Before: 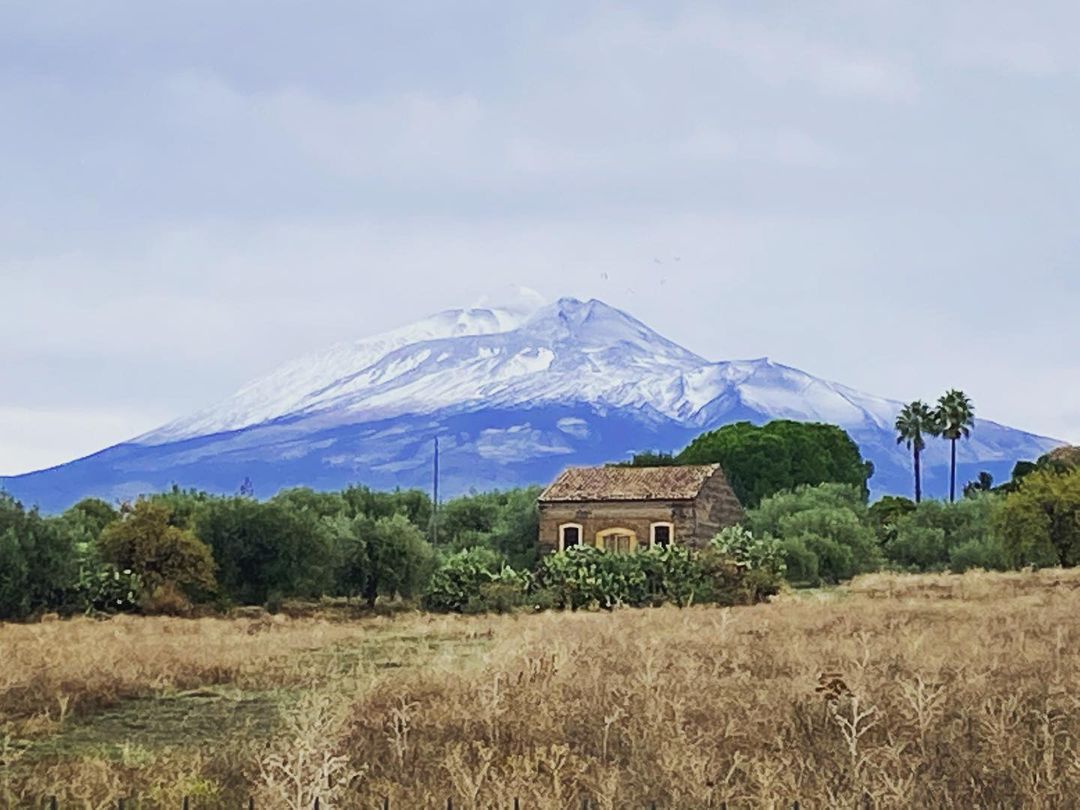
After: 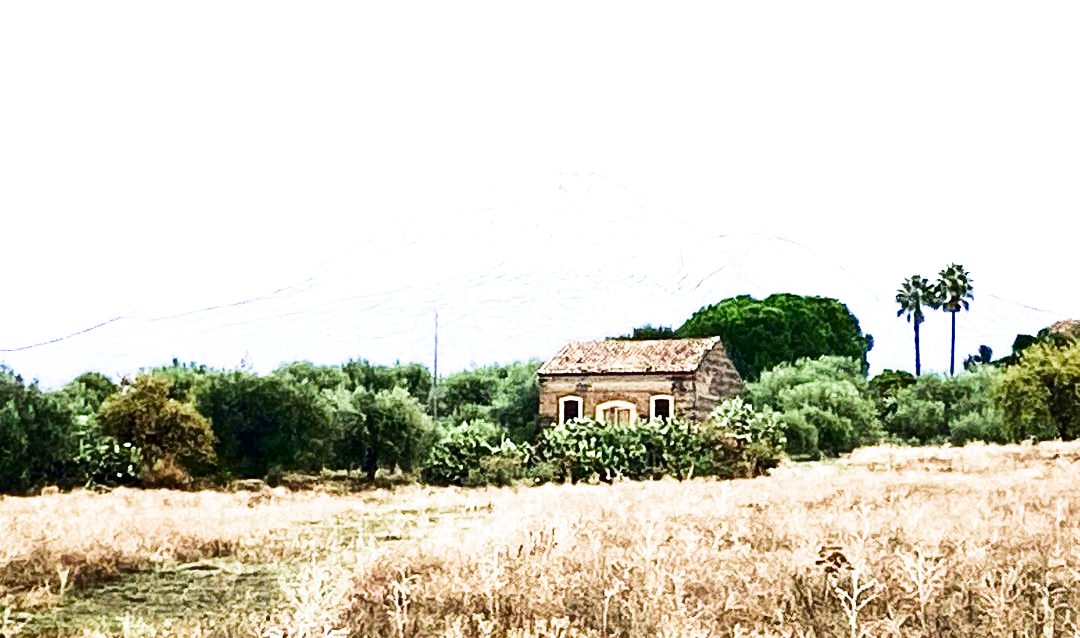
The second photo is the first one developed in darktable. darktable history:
exposure: black level correction 0.001, exposure 1.398 EV, compensate exposure bias true, compensate highlight preservation false
contrast brightness saturation: contrast 0.129, brightness -0.239, saturation 0.14
filmic rgb: middle gray luminance 21.61%, black relative exposure -14.09 EV, white relative exposure 2.97 EV, target black luminance 0%, hardness 8.75, latitude 60.36%, contrast 1.212, highlights saturation mix 3.88%, shadows ↔ highlights balance 41.97%, color science v4 (2020), iterations of high-quality reconstruction 0
crop and rotate: top 15.711%, bottom 5.489%
tone curve: curves: ch0 [(0, 0) (0.003, 0.005) (0.011, 0.013) (0.025, 0.027) (0.044, 0.044) (0.069, 0.06) (0.1, 0.081) (0.136, 0.114) (0.177, 0.16) (0.224, 0.211) (0.277, 0.277) (0.335, 0.354) (0.399, 0.435) (0.468, 0.538) (0.543, 0.626) (0.623, 0.708) (0.709, 0.789) (0.801, 0.867) (0.898, 0.935) (1, 1)], color space Lab, independent channels, preserve colors none
